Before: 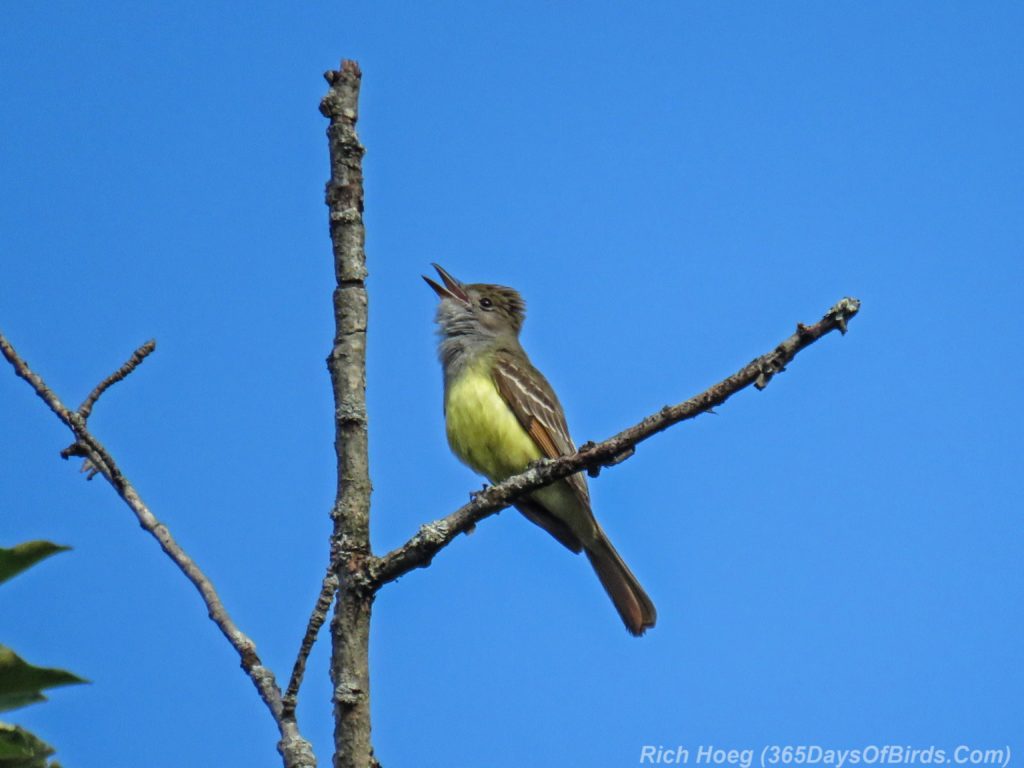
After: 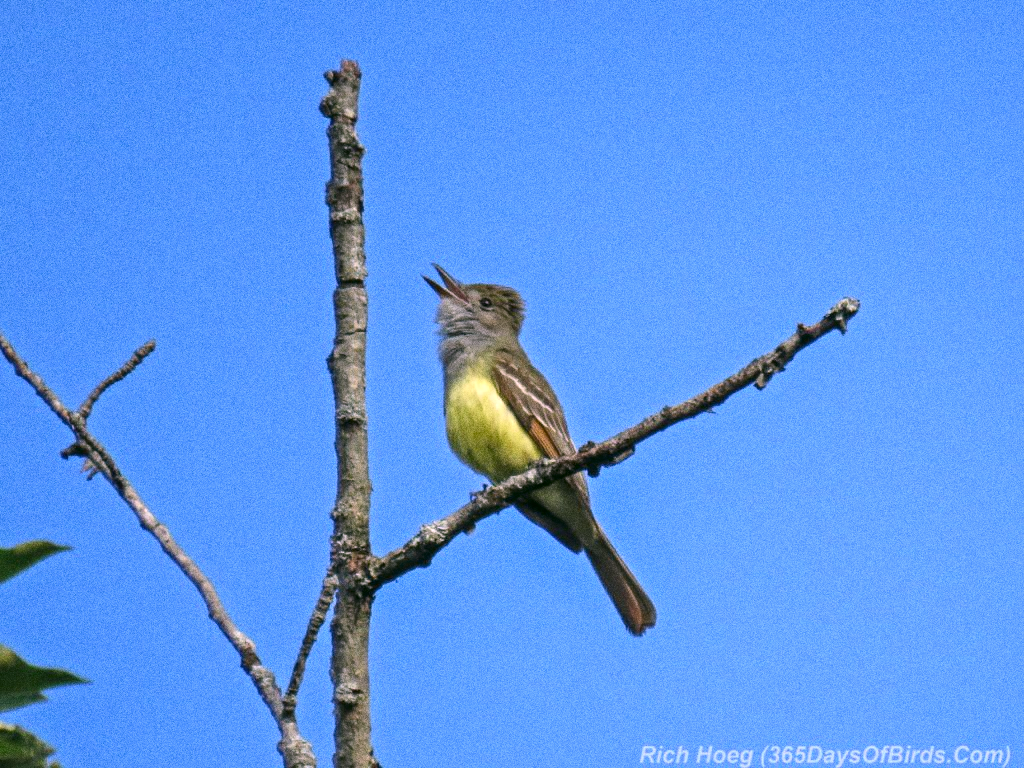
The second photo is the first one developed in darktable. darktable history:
grain: coarseness 0.09 ISO, strength 40%
white balance: red 1.066, blue 1.119
exposure: exposure 0.3 EV, compensate highlight preservation false
color correction: highlights a* 4.02, highlights b* 4.98, shadows a* -7.55, shadows b* 4.98
